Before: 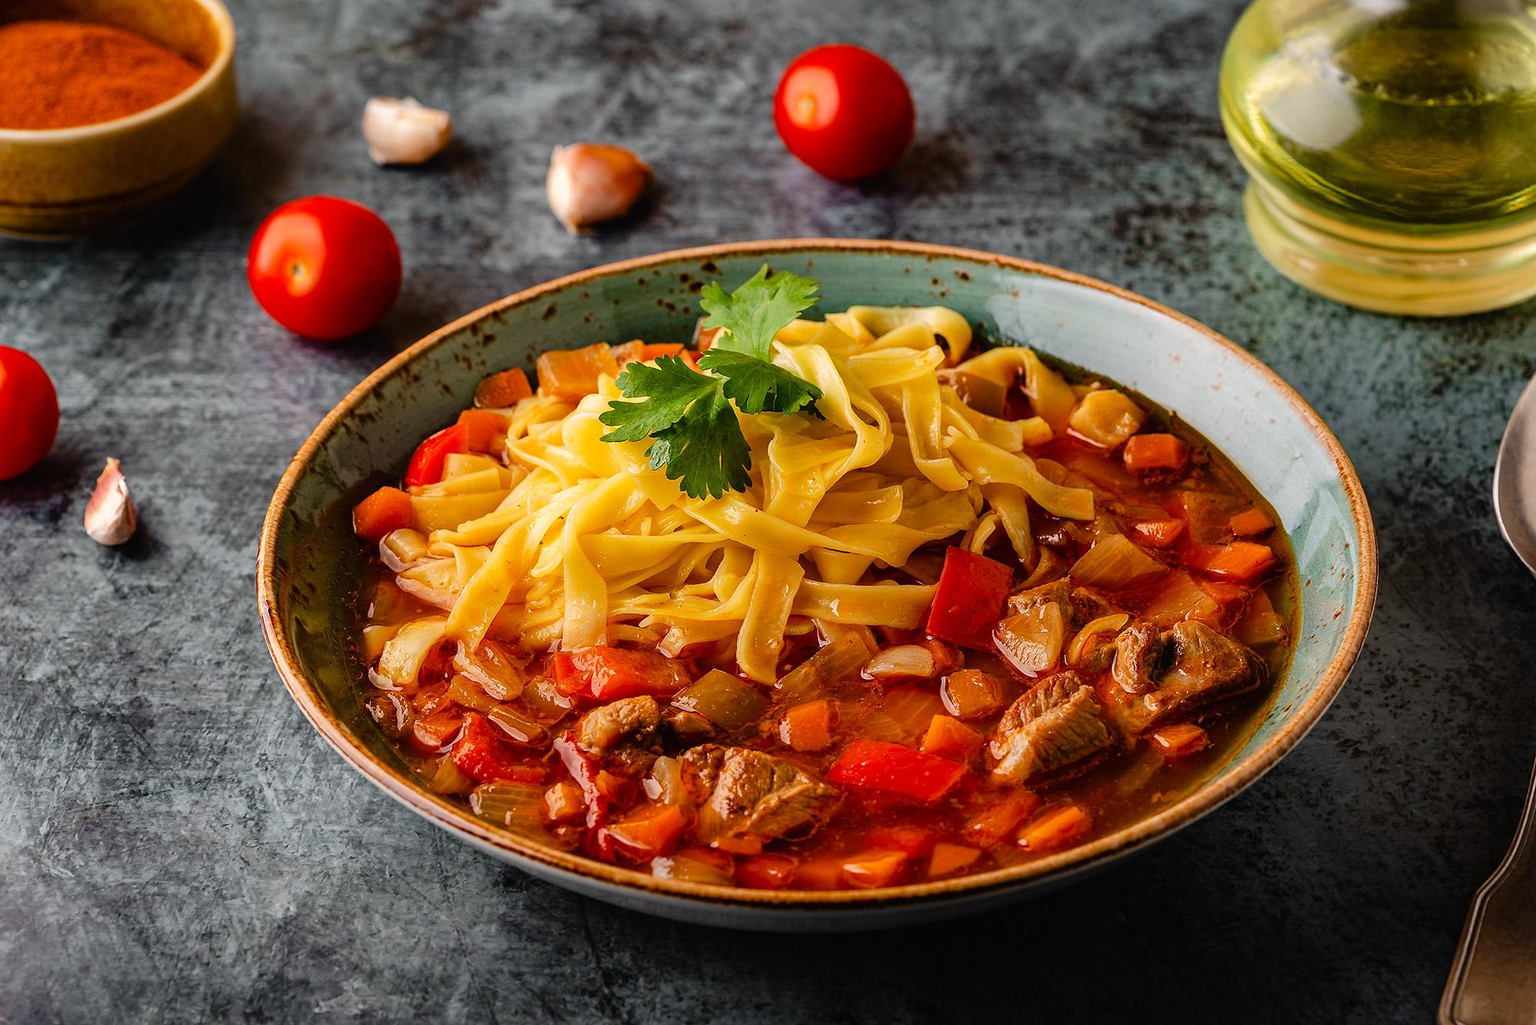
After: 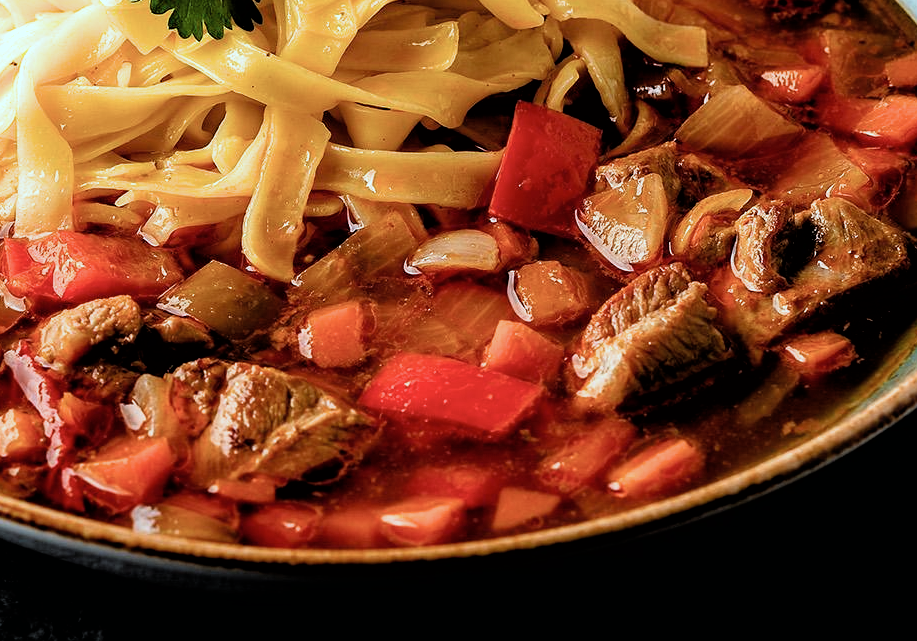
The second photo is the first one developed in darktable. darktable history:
color correction: highlights a* -9.92, highlights b* -10.31
crop: left 35.882%, top 45.778%, right 18.223%, bottom 6.107%
filmic rgb: black relative exposure -3.64 EV, white relative exposure 2.44 EV, hardness 3.28, color science v6 (2022)
